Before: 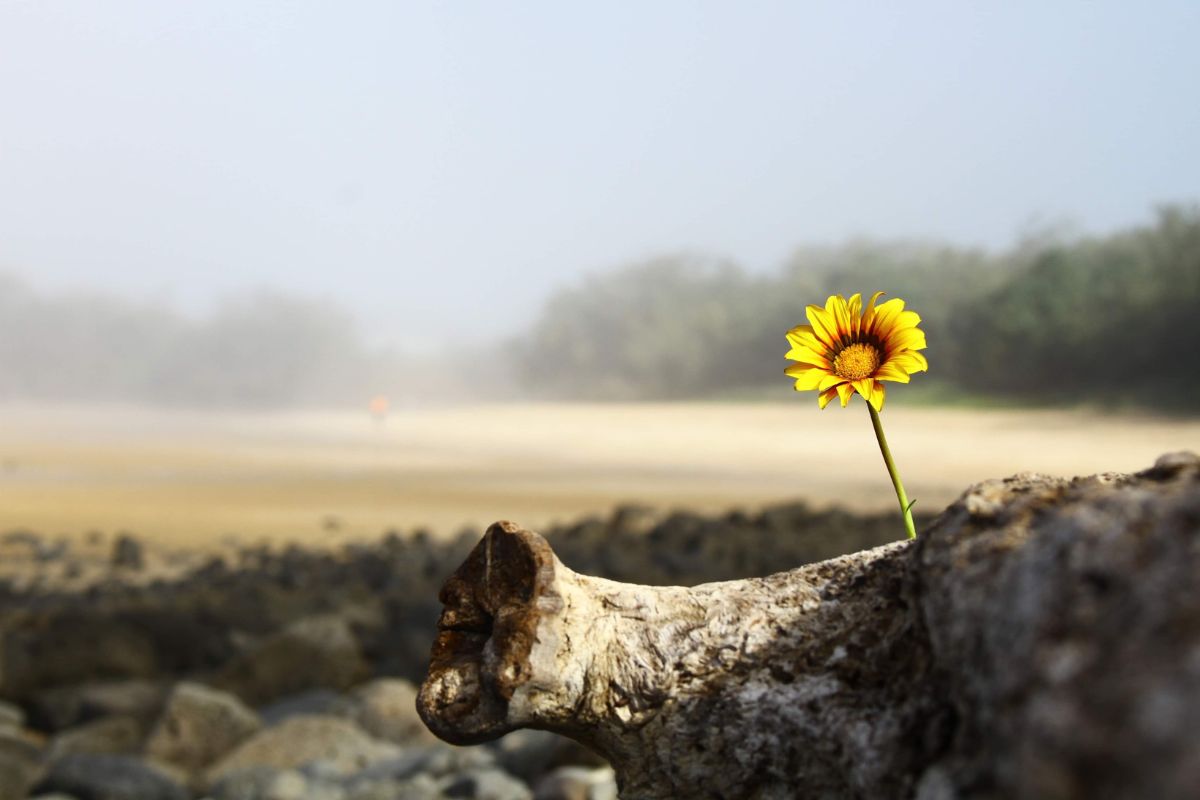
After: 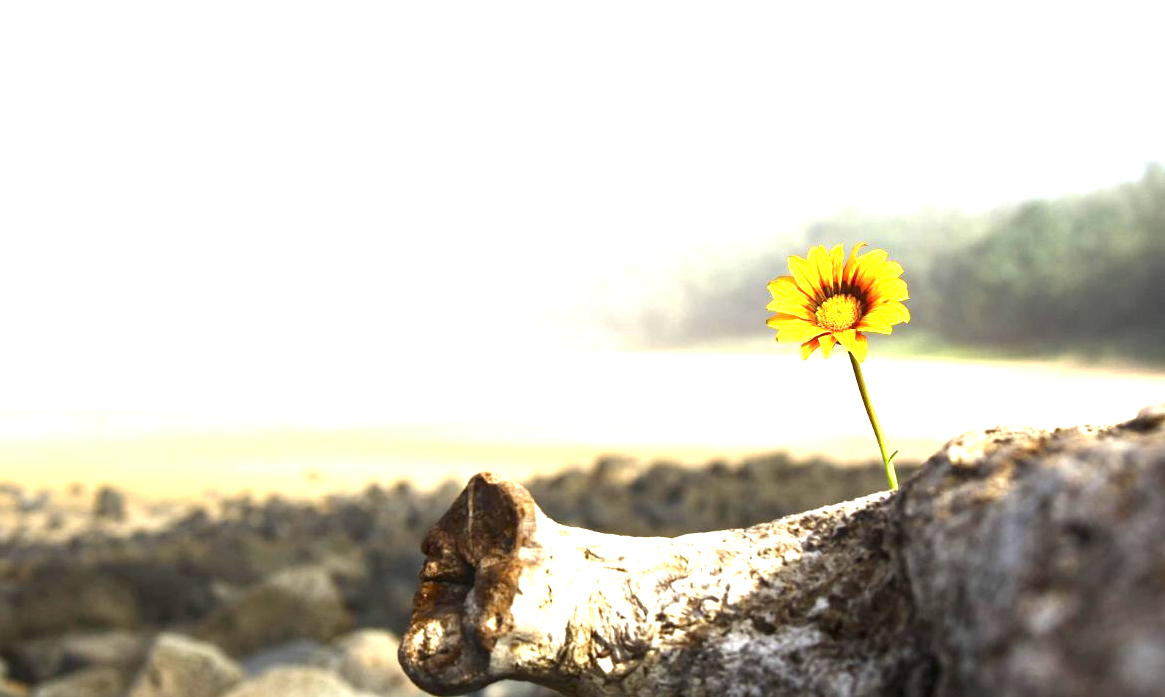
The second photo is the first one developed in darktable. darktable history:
crop: left 1.507%, top 6.147%, right 1.379%, bottom 6.637%
exposure: black level correction 0, exposure 1.6 EV, compensate exposure bias true, compensate highlight preservation false
